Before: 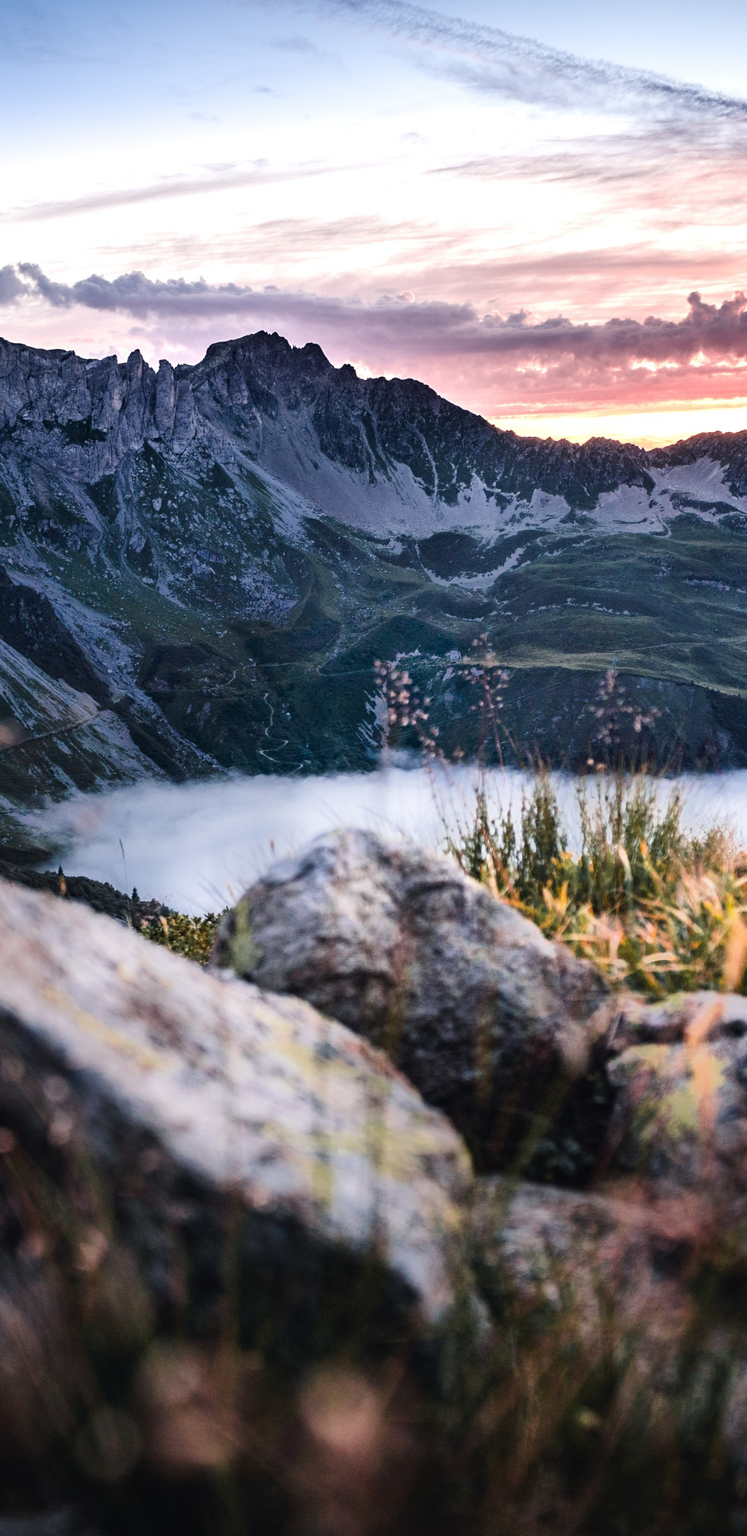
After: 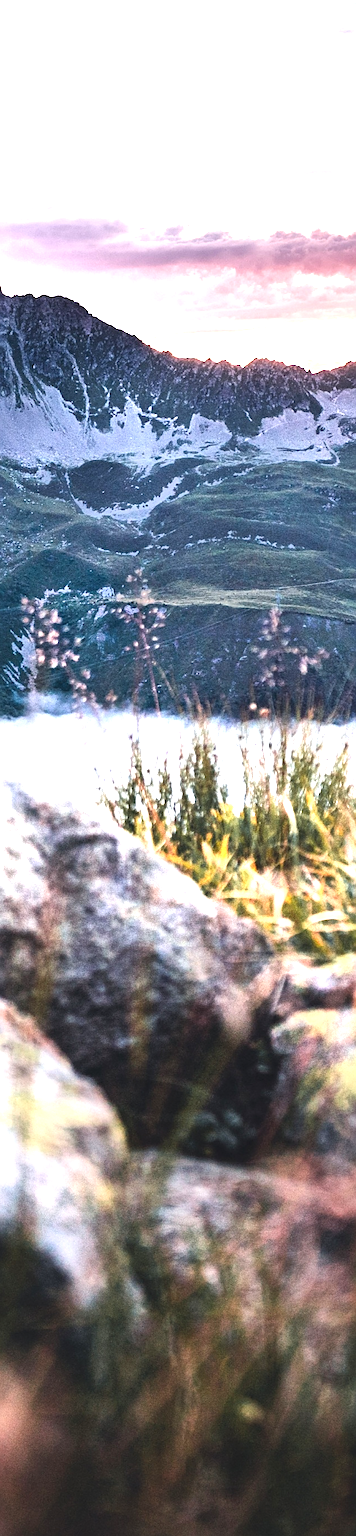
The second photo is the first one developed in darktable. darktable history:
exposure: black level correction -0.002, exposure 1.343 EV, compensate highlight preservation false
crop: left 47.557%, top 6.728%, right 7.962%
sharpen: on, module defaults
